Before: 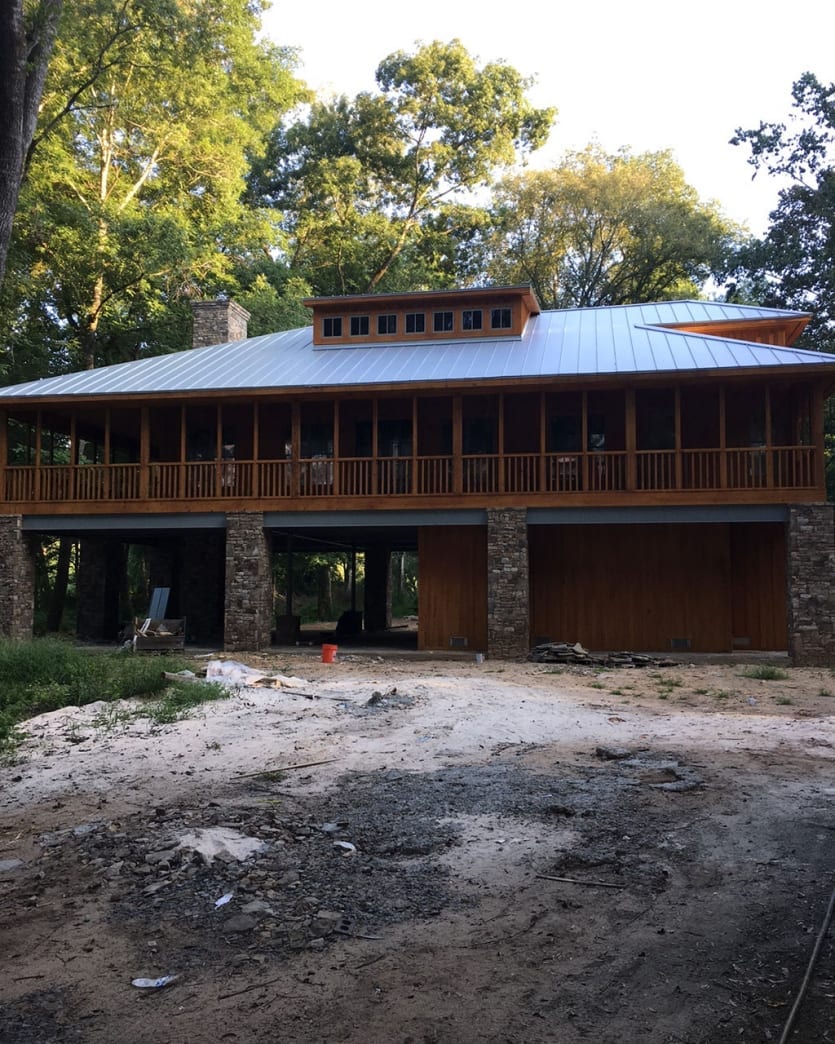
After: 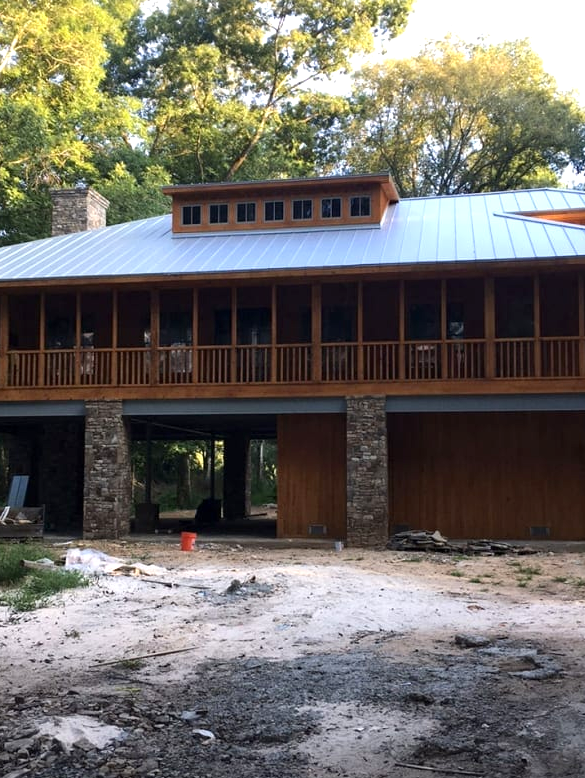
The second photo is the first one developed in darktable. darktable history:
crop and rotate: left 16.974%, top 10.916%, right 12.908%, bottom 14.472%
exposure: black level correction 0.001, exposure 0.499 EV, compensate exposure bias true, compensate highlight preservation false
